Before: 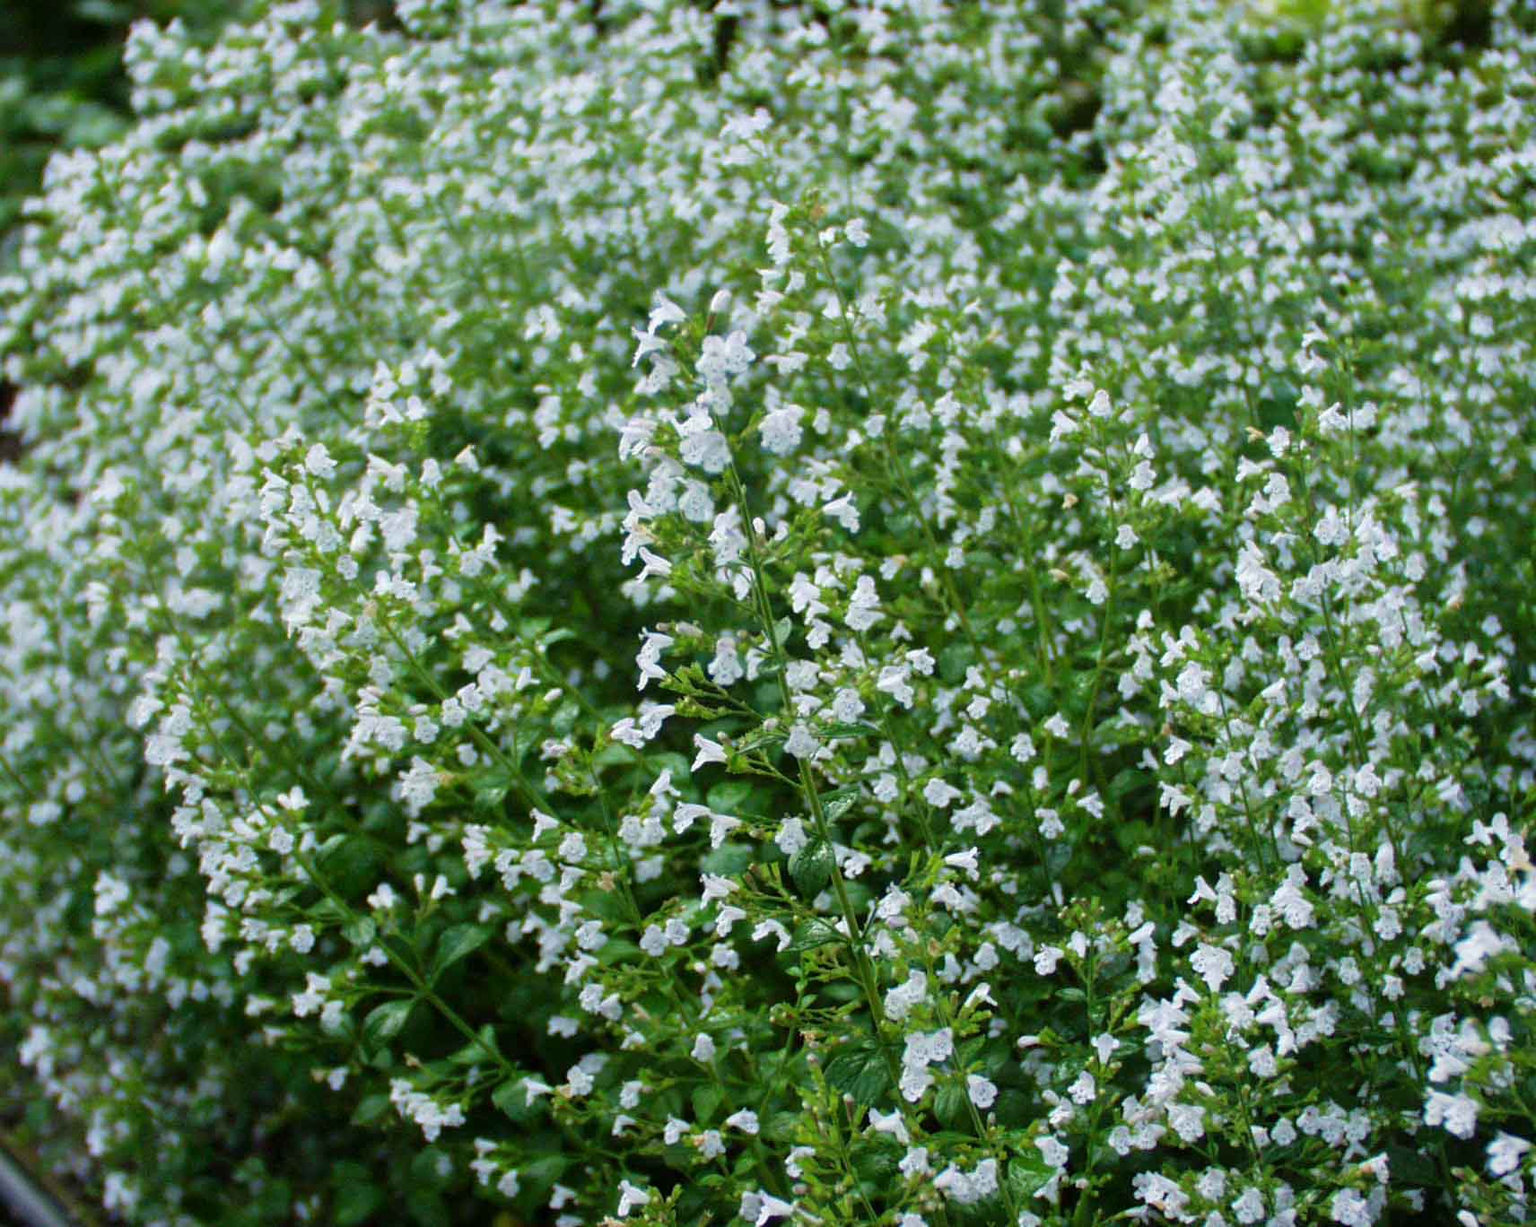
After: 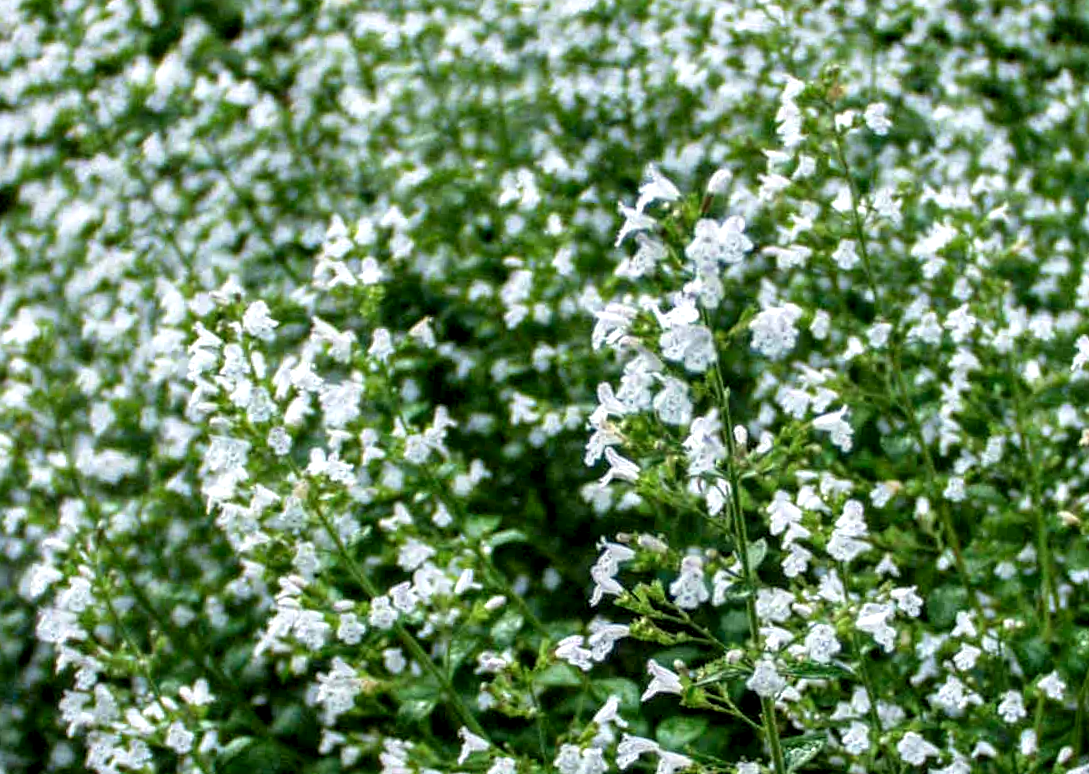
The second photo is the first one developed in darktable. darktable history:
crop and rotate: angle -4.99°, left 2.122%, top 6.945%, right 27.566%, bottom 30.519%
local contrast: highlights 19%, detail 186%
